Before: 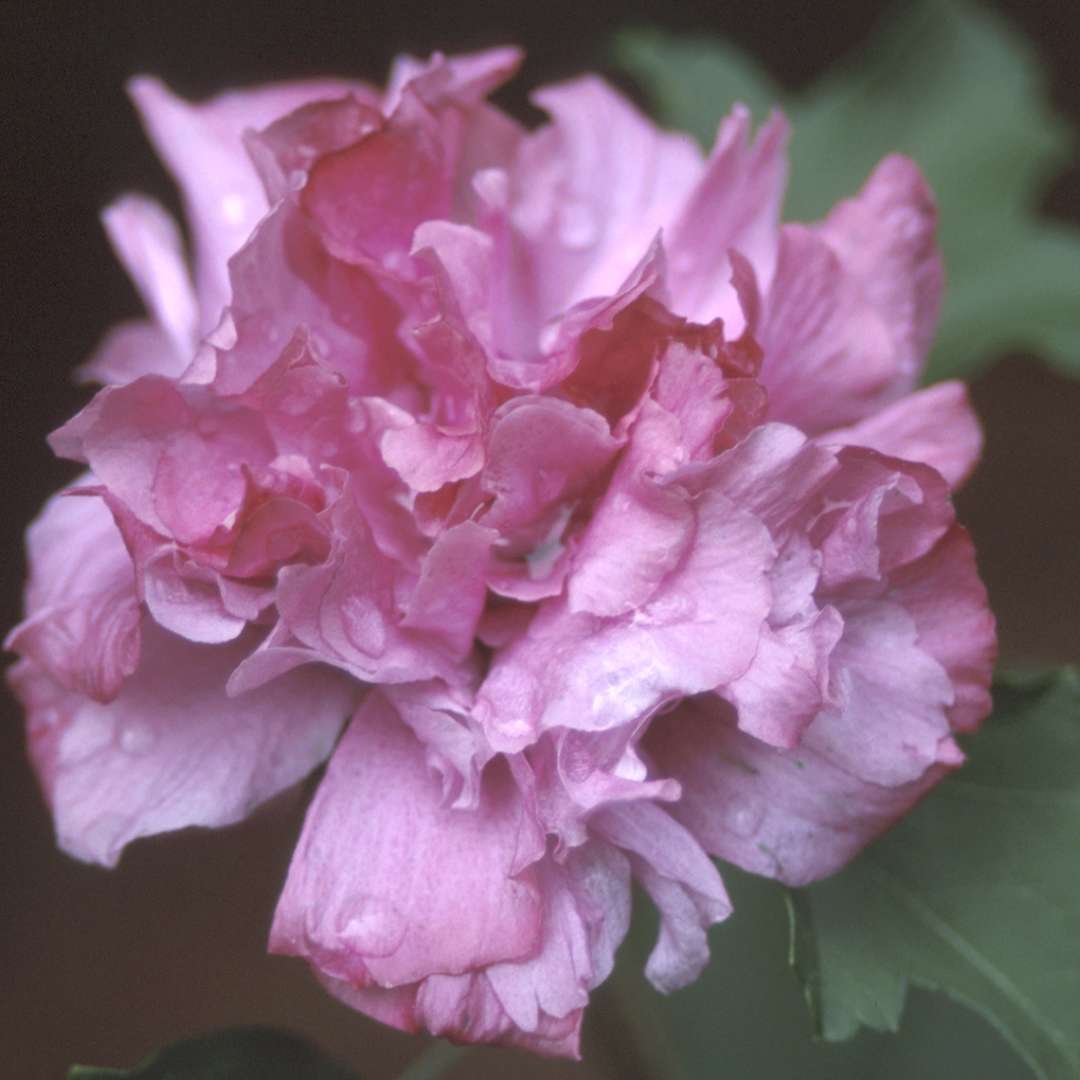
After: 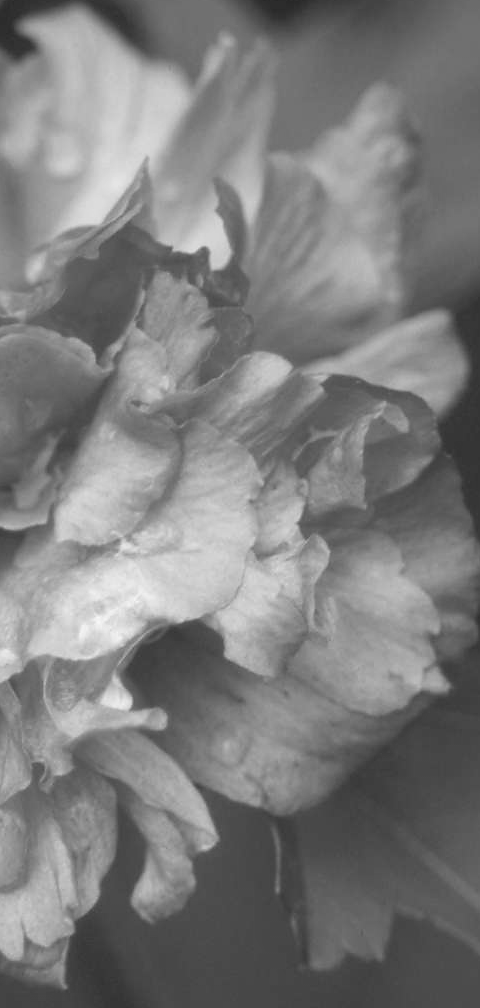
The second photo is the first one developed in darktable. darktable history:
exposure: compensate highlight preservation false
crop: left 47.628%, top 6.643%, right 7.874%
monochrome: size 1
sharpen: radius 1, threshold 1
